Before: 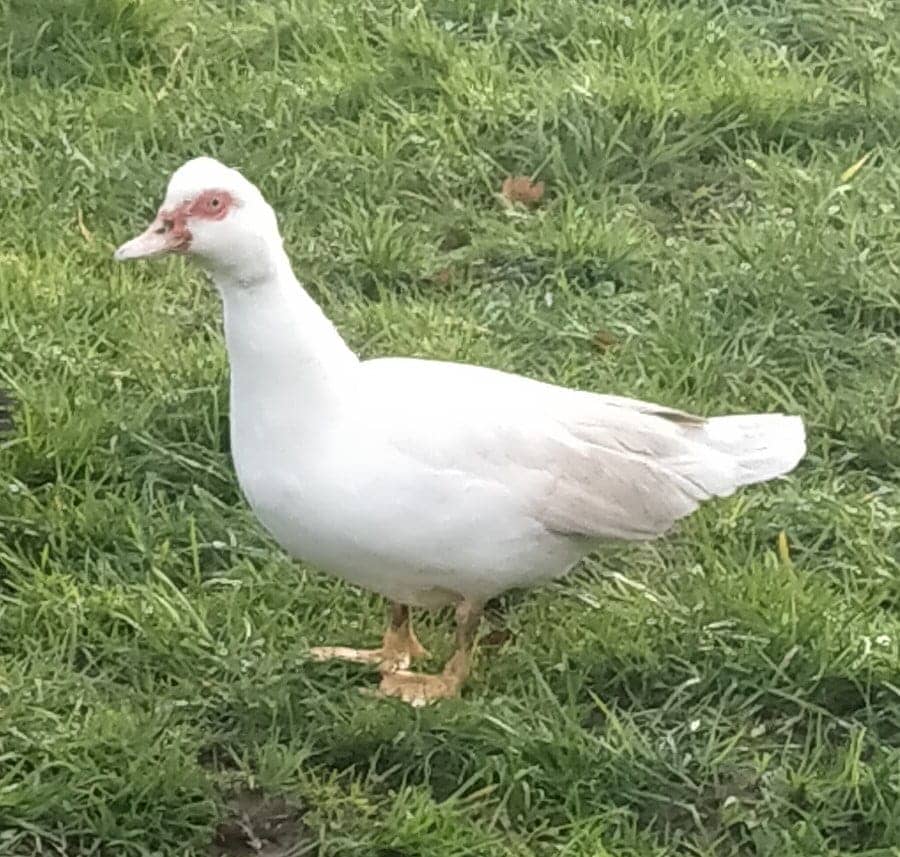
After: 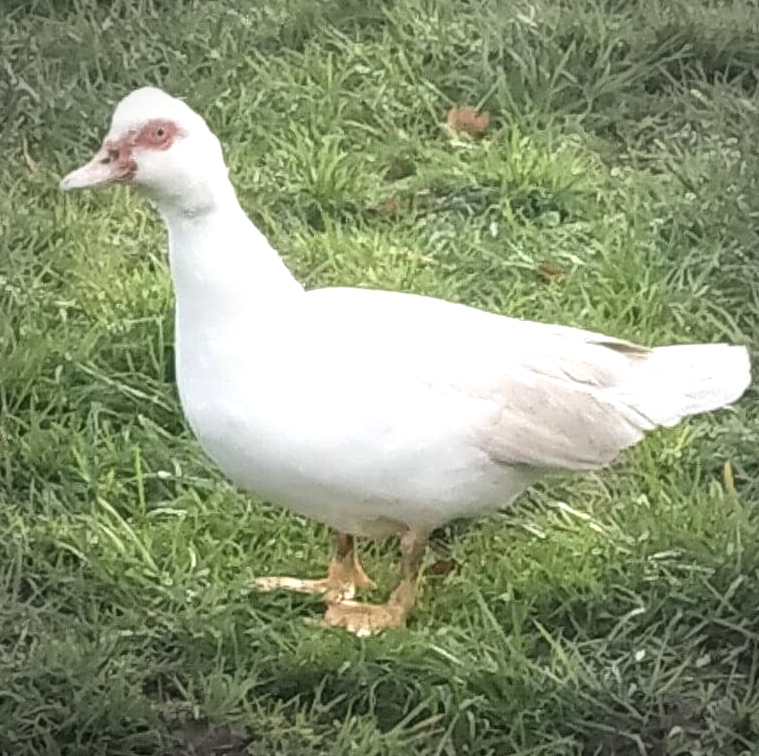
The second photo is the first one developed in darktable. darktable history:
exposure: exposure 0.374 EV, compensate highlight preservation false
crop: left 6.116%, top 8.19%, right 9.533%, bottom 3.563%
vignetting: fall-off start 75.27%, center (0, 0.006), width/height ratio 1.087
